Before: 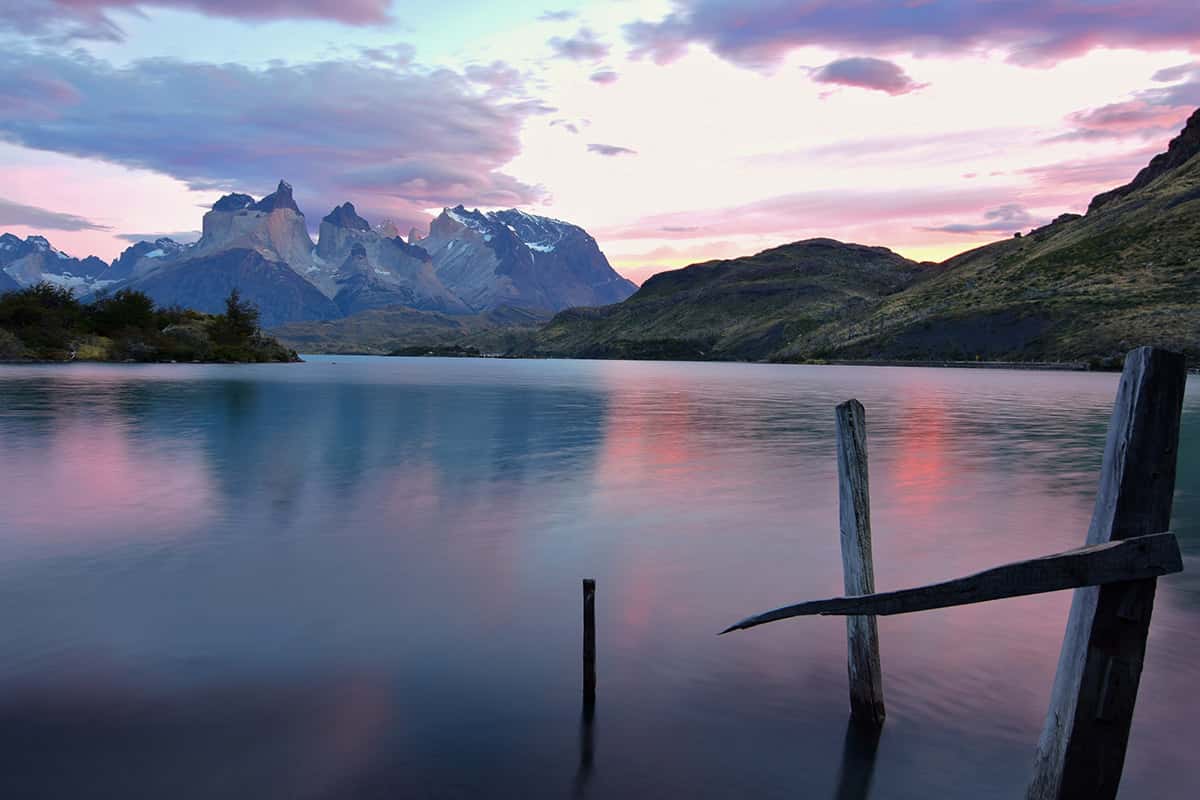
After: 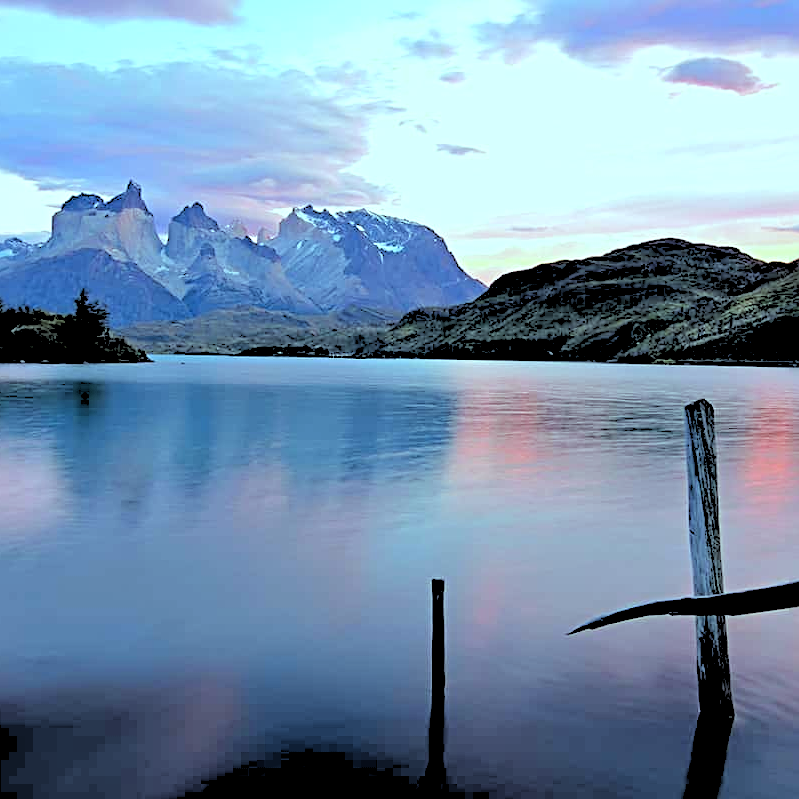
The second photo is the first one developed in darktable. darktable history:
sharpen: radius 4
crop and rotate: left 12.648%, right 20.685%
color balance: mode lift, gamma, gain (sRGB), lift [0.997, 0.979, 1.021, 1.011], gamma [1, 1.084, 0.916, 0.998], gain [1, 0.87, 1.13, 1.101], contrast 4.55%, contrast fulcrum 38.24%, output saturation 104.09%
rgb levels: levels [[0.027, 0.429, 0.996], [0, 0.5, 1], [0, 0.5, 1]]
